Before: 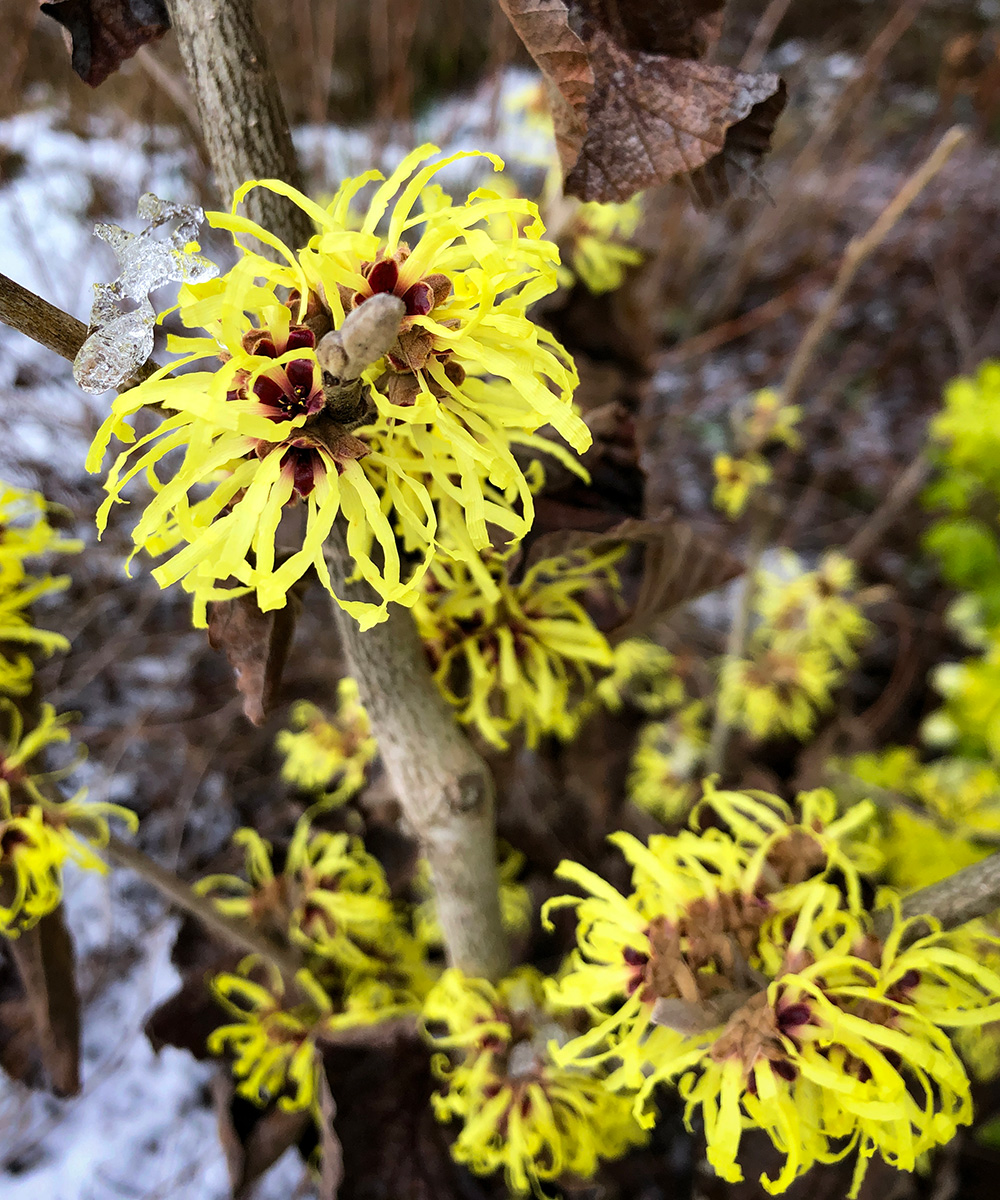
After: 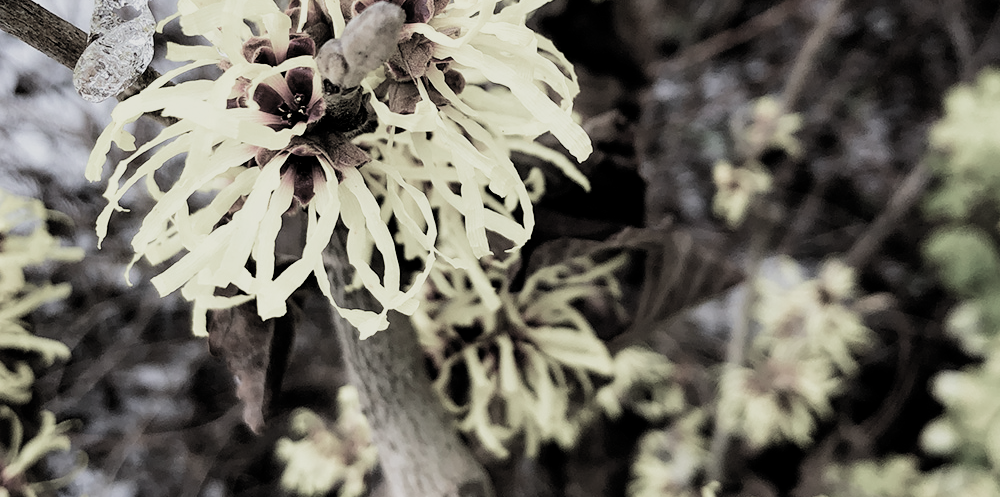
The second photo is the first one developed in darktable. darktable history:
crop and rotate: top 24.404%, bottom 34.144%
filmic rgb: black relative exposure -5.04 EV, white relative exposure 3.2 EV, hardness 3.48, contrast 1.184, highlights saturation mix -30.59%, color science v5 (2021), iterations of high-quality reconstruction 0, contrast in shadows safe, contrast in highlights safe
